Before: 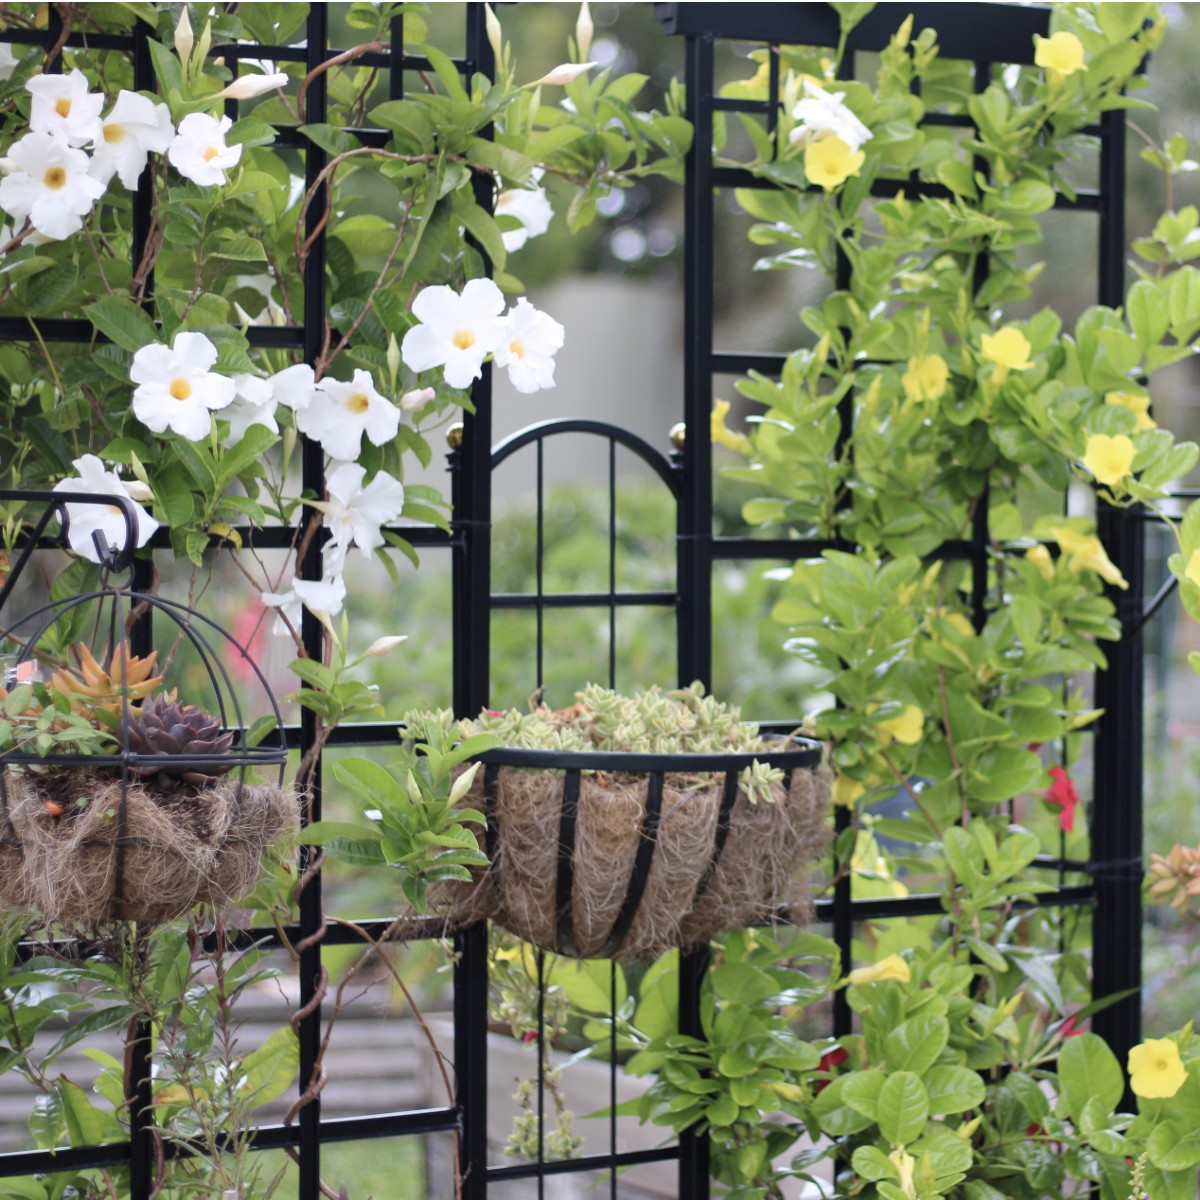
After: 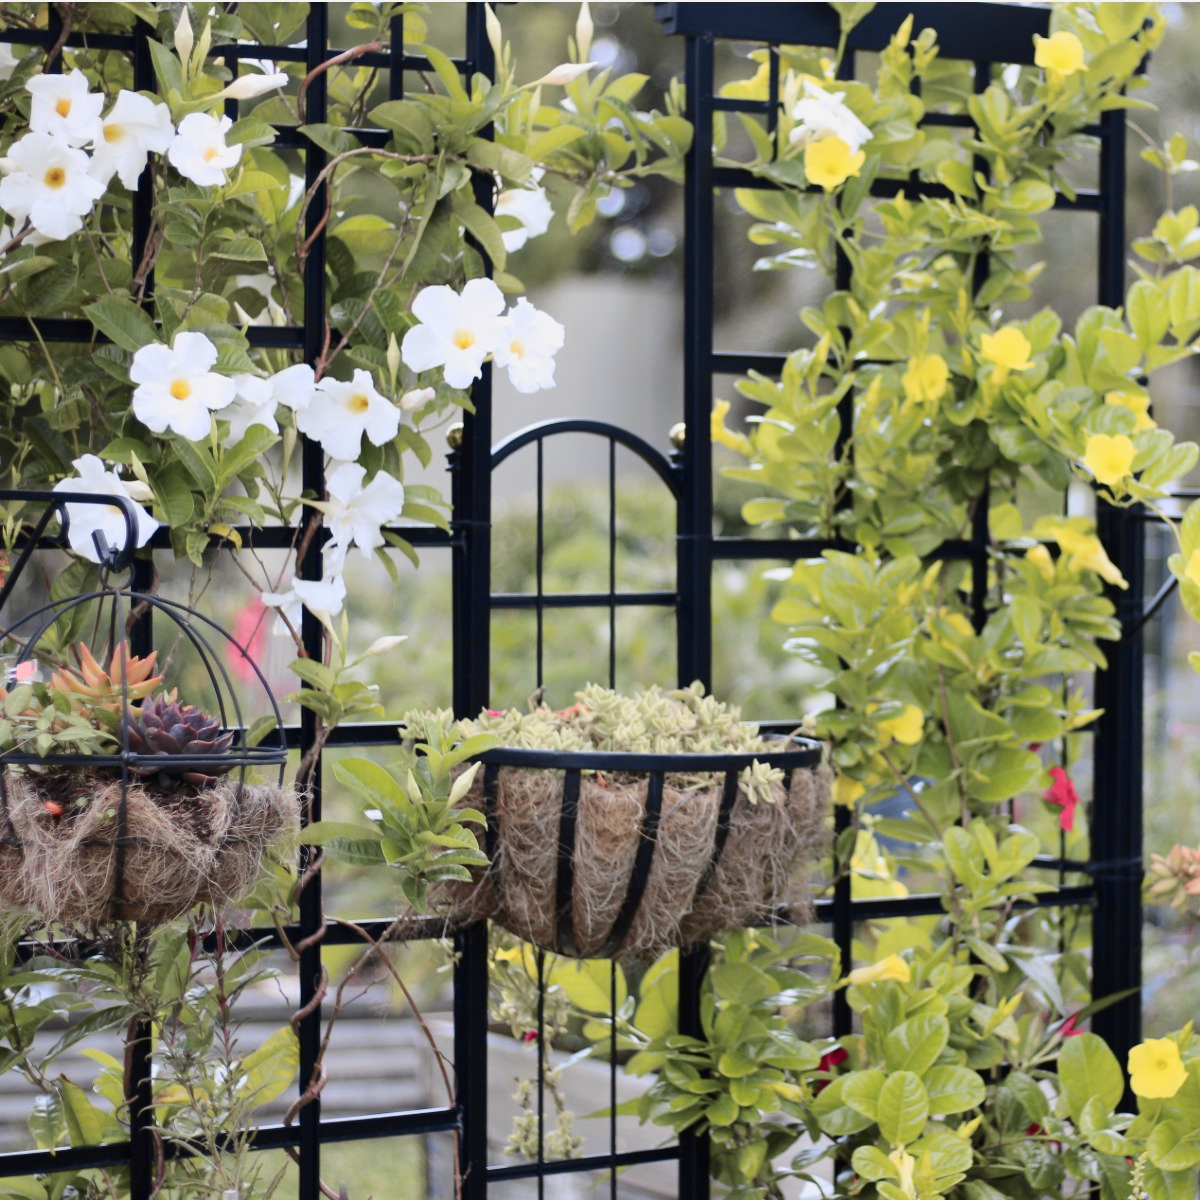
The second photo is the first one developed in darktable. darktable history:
tone curve: curves: ch0 [(0, 0) (0.087, 0.054) (0.281, 0.245) (0.506, 0.526) (0.8, 0.824) (0.994, 0.955)]; ch1 [(0, 0) (0.27, 0.195) (0.406, 0.435) (0.452, 0.474) (0.495, 0.5) (0.514, 0.508) (0.563, 0.584) (0.654, 0.689) (1, 1)]; ch2 [(0, 0) (0.269, 0.299) (0.459, 0.441) (0.498, 0.499) (0.523, 0.52) (0.551, 0.549) (0.633, 0.625) (0.659, 0.681) (0.718, 0.764) (1, 1)], color space Lab, independent channels, preserve colors none
color calibration: illuminant same as pipeline (D50), adaptation XYZ, x 0.346, y 0.357, temperature 5004.33 K, gamut compression 1.63
